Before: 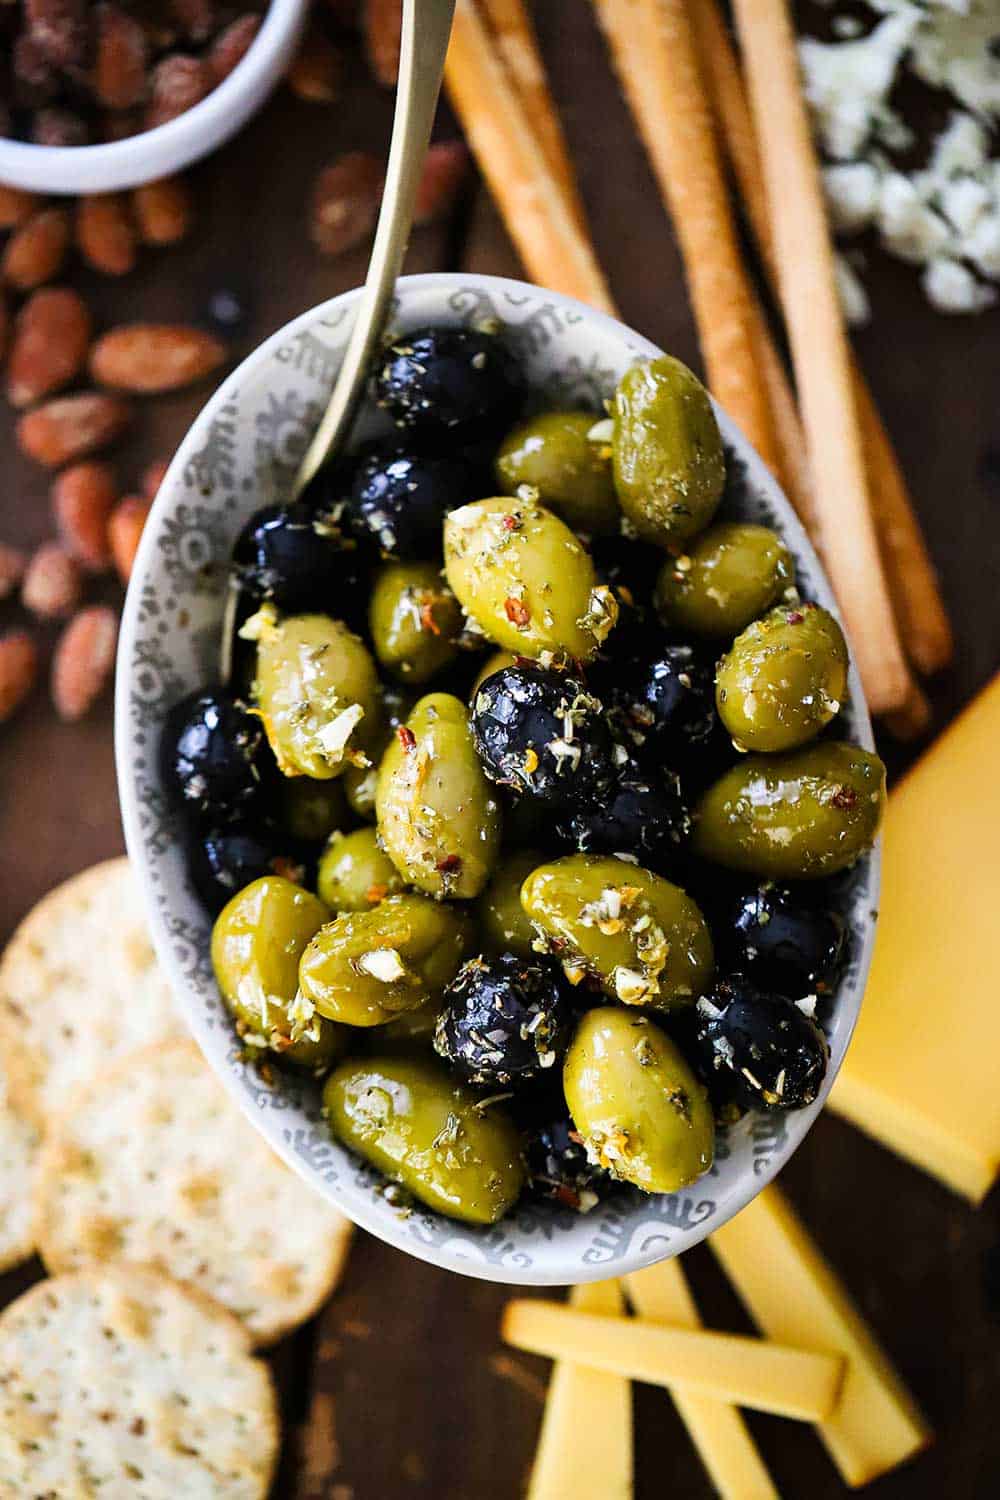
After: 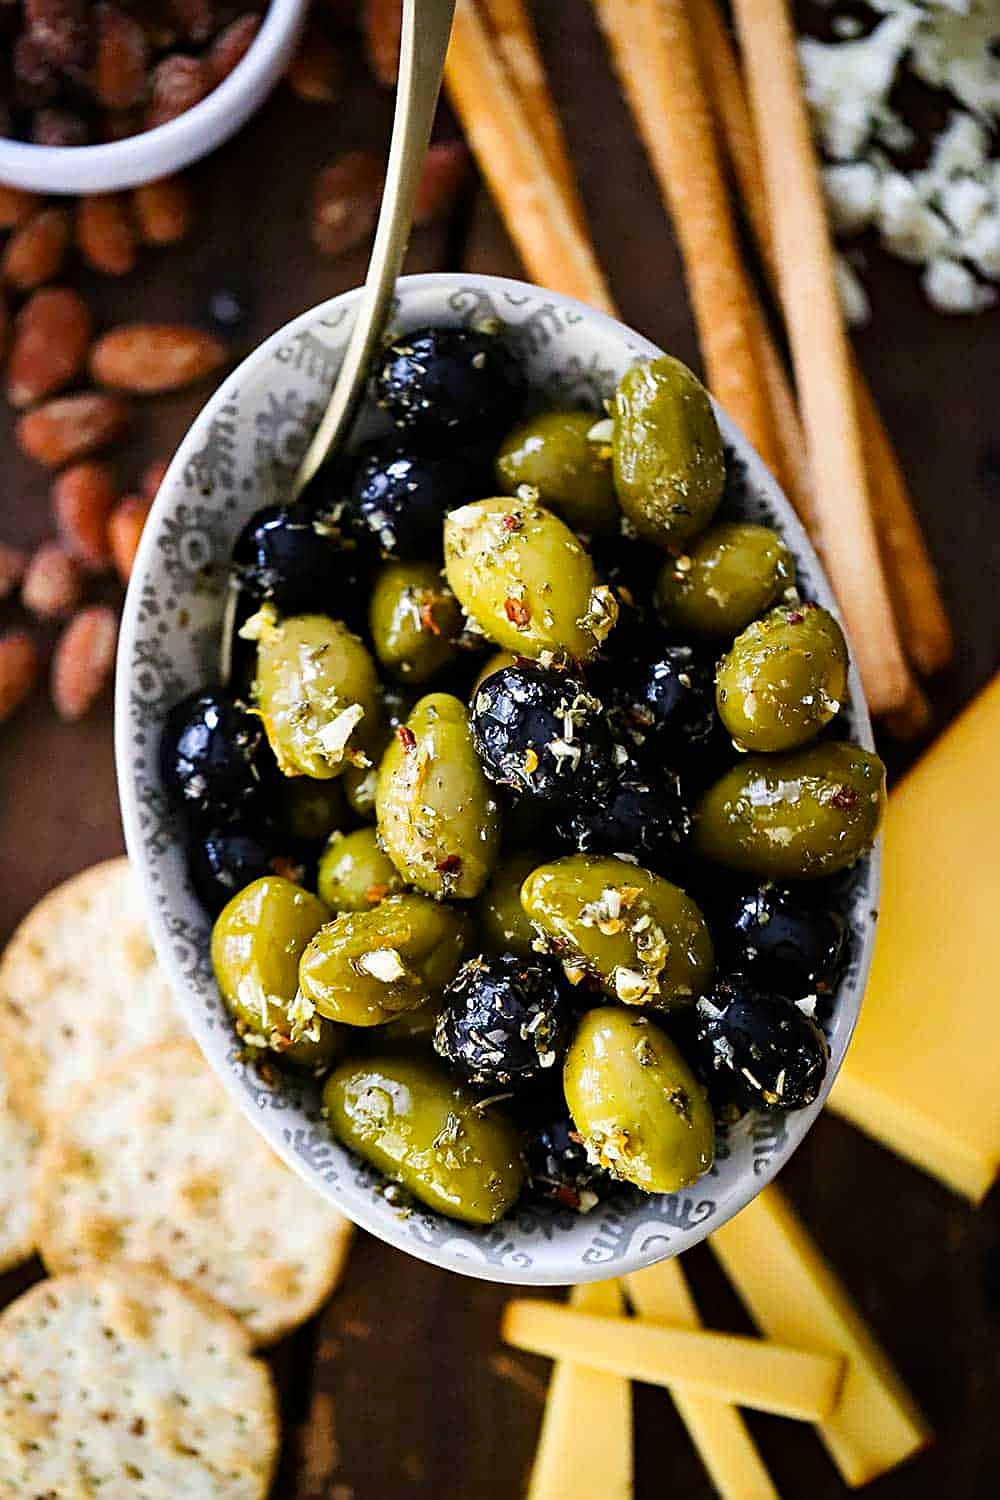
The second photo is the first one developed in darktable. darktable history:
haze removal: compatibility mode true, adaptive false
contrast brightness saturation: contrast 0.034, brightness -0.034
sharpen: on, module defaults
